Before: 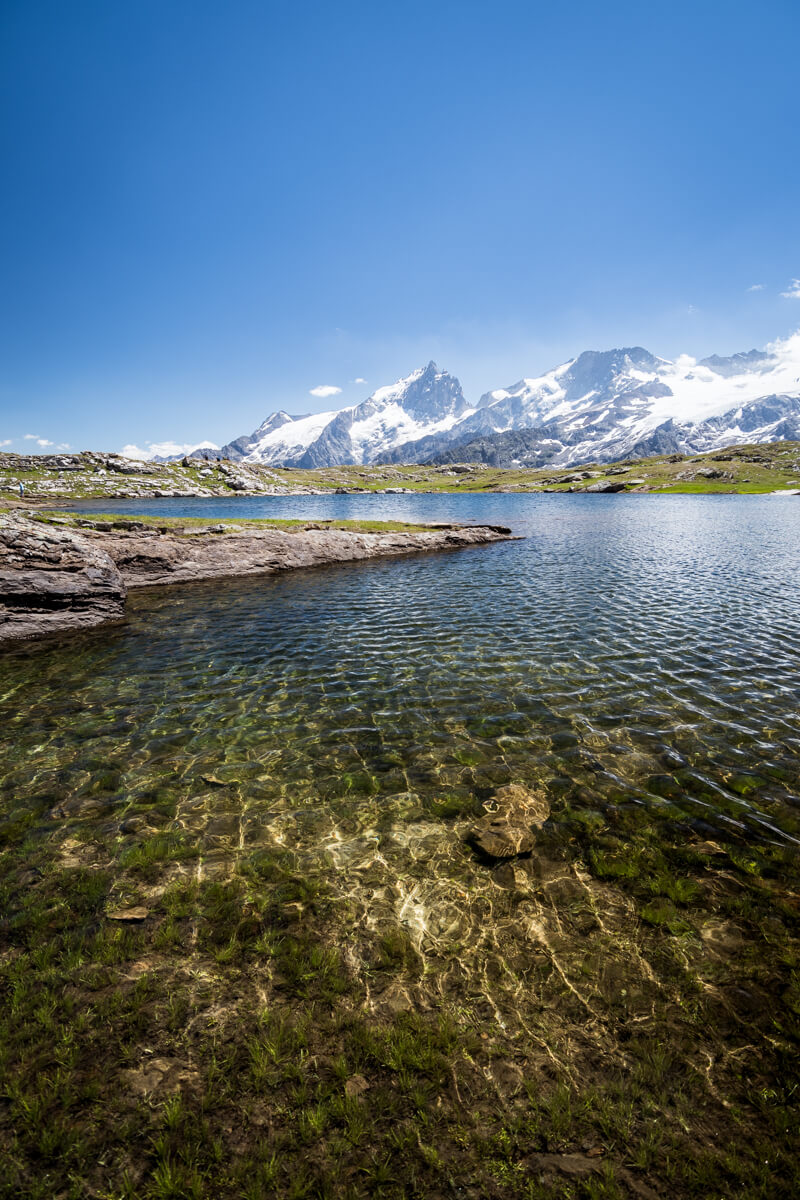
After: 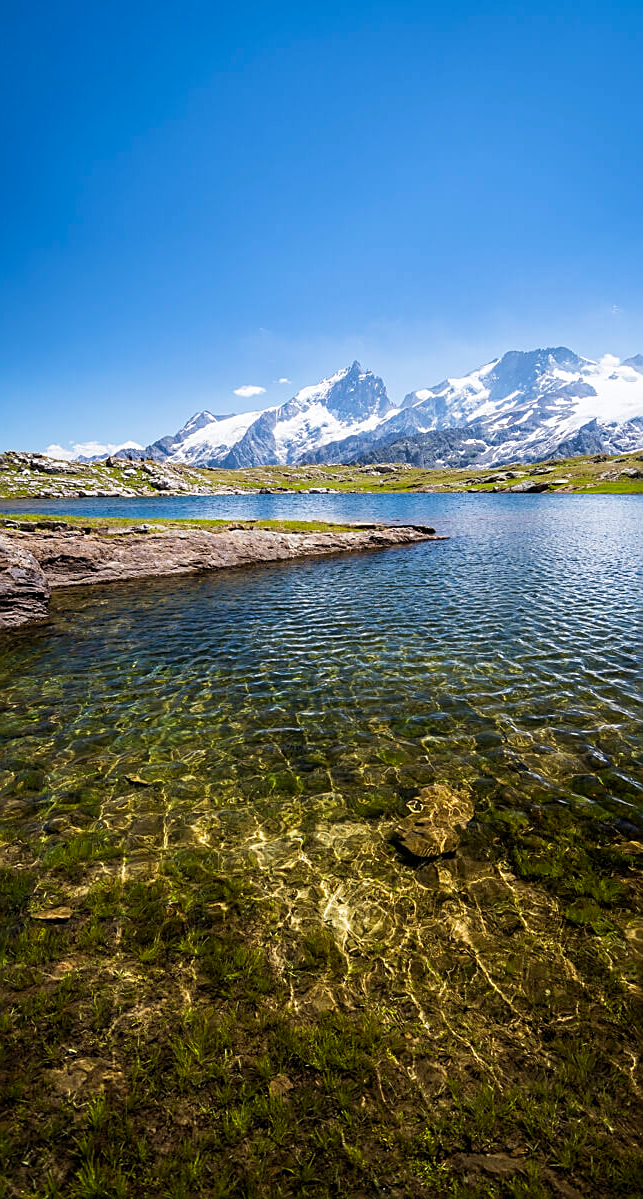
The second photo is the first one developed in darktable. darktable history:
crop and rotate: left 9.508%, right 10.109%
velvia: on, module defaults
sharpen: on, module defaults
color balance rgb: perceptual saturation grading › global saturation 29.529%
